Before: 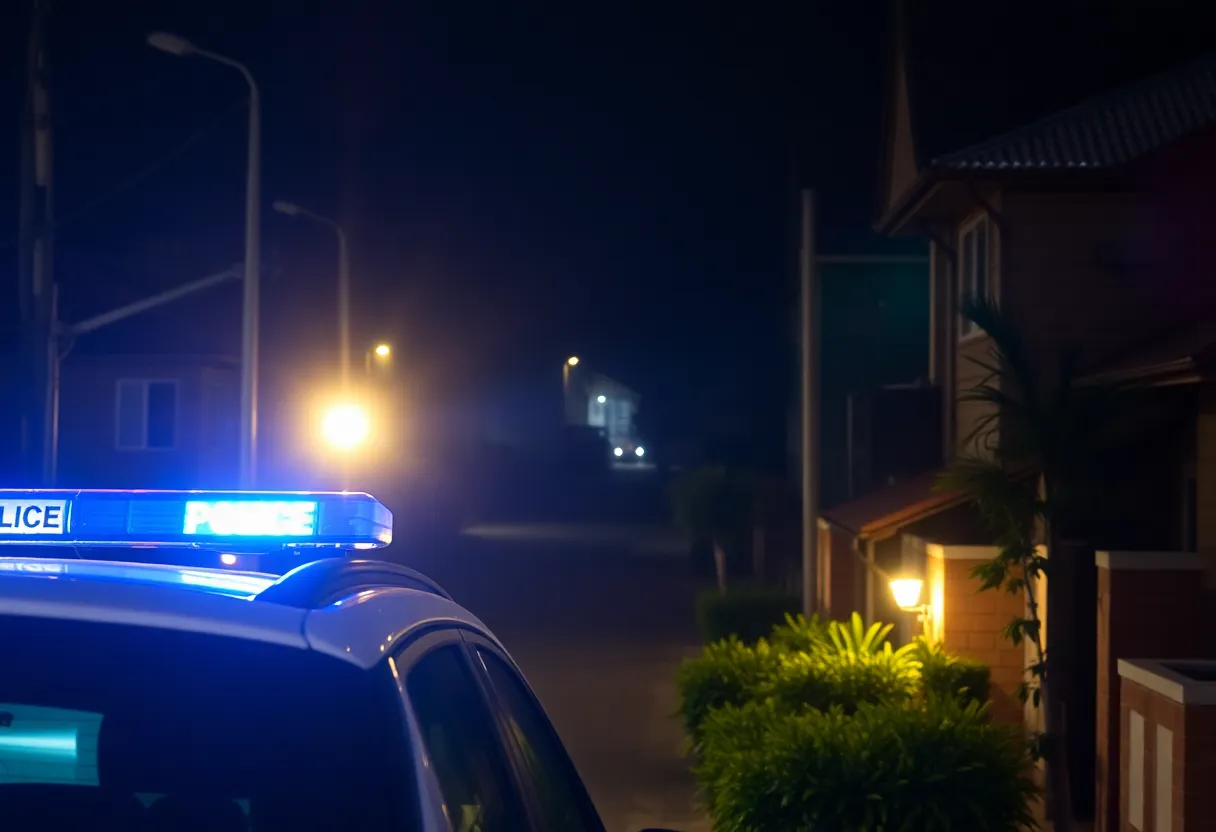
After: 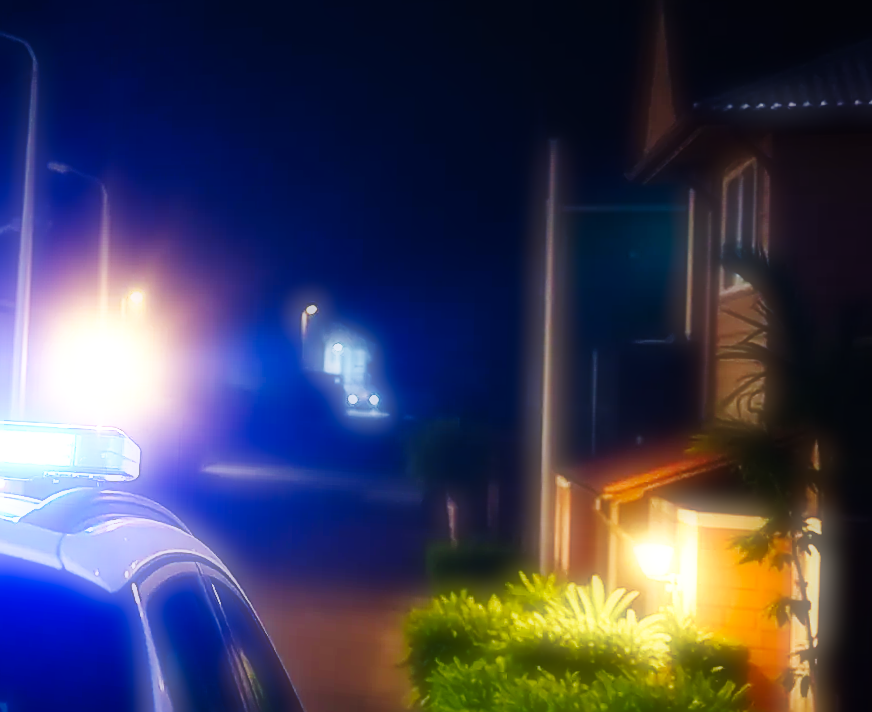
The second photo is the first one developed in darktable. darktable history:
crop: left 13.443%, right 13.31%
sharpen: radius 1.4, amount 1.25, threshold 0.7
exposure: black level correction 0, exposure 1.2 EV, compensate highlight preservation false
base curve: curves: ch0 [(0, 0) (0, 0) (0.002, 0.001) (0.008, 0.003) (0.019, 0.011) (0.037, 0.037) (0.064, 0.11) (0.102, 0.232) (0.152, 0.379) (0.216, 0.524) (0.296, 0.665) (0.394, 0.789) (0.512, 0.881) (0.651, 0.945) (0.813, 0.986) (1, 1)], preserve colors none
rotate and perspective: rotation 1.69°, lens shift (vertical) -0.023, lens shift (horizontal) -0.291, crop left 0.025, crop right 0.988, crop top 0.092, crop bottom 0.842
haze removal: compatibility mode true, adaptive false
soften: on, module defaults
